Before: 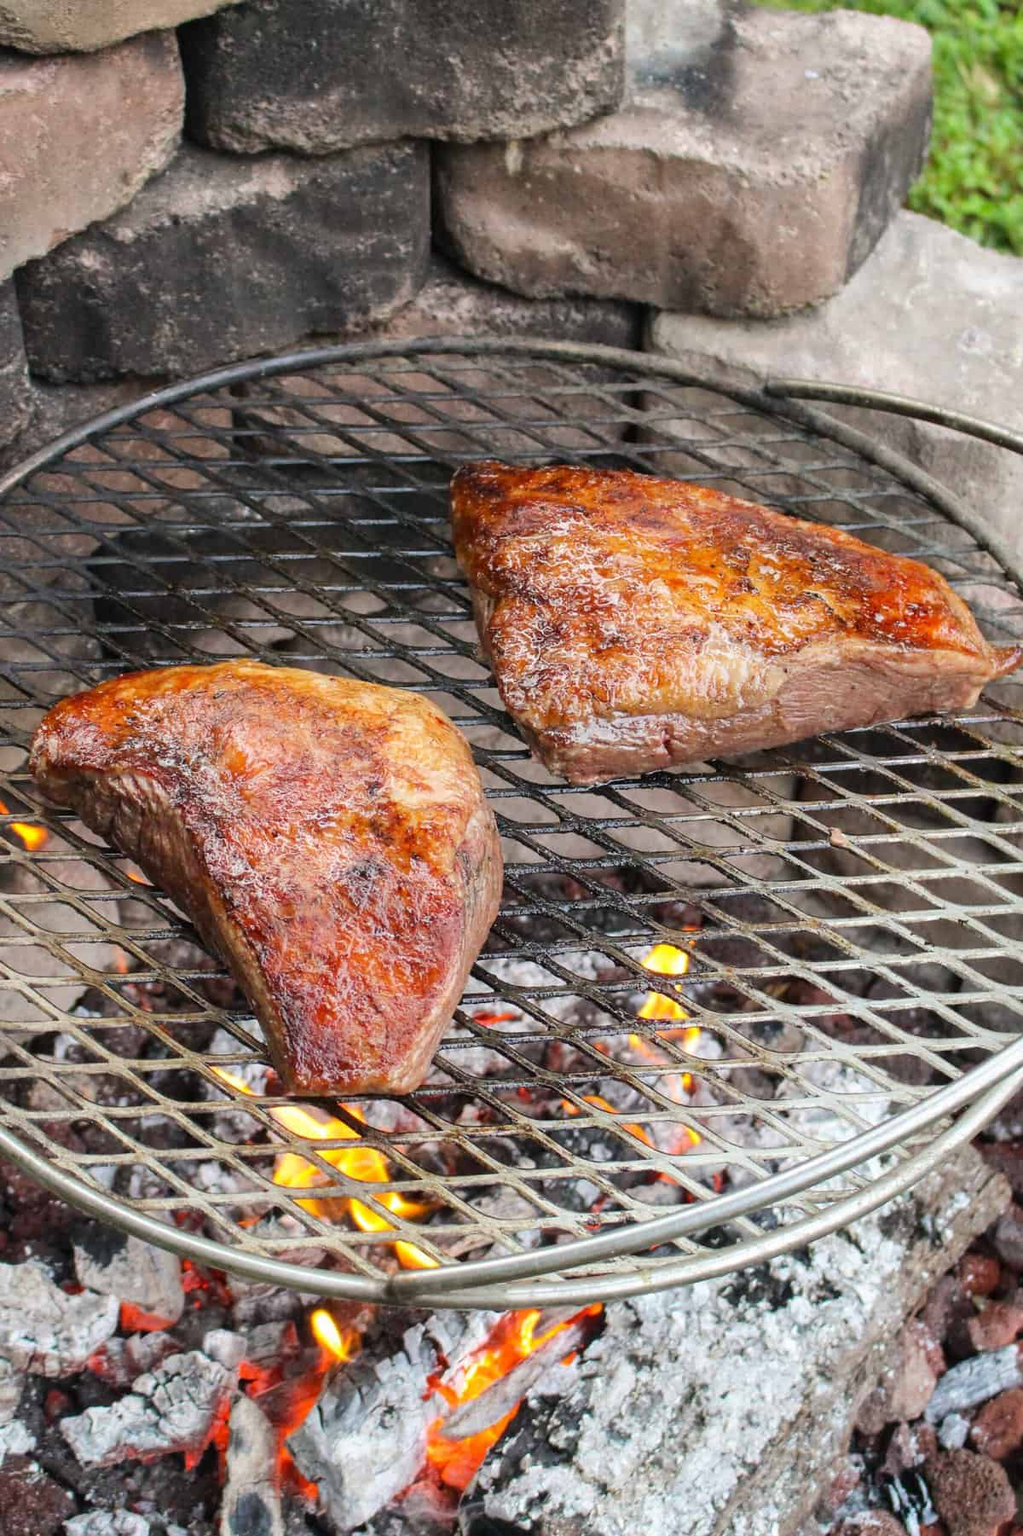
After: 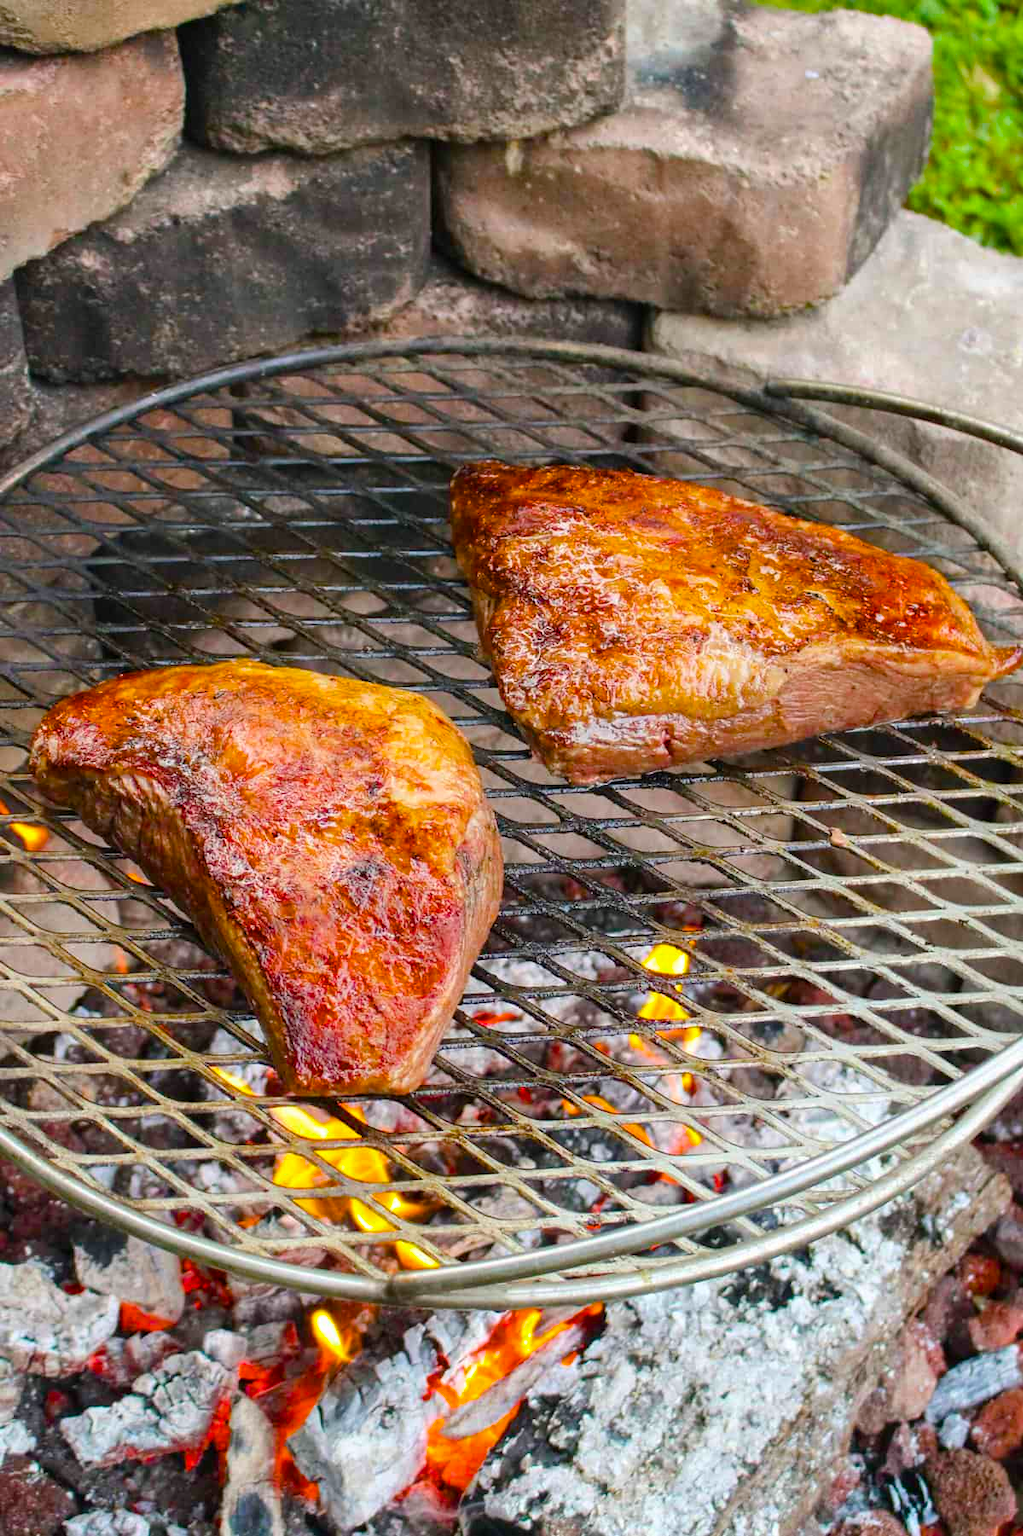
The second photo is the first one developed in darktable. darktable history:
color correction: highlights a* -0.283, highlights b* -0.081
color balance rgb: shadows lift › chroma 0.956%, shadows lift › hue 113.96°, linear chroma grading › global chroma 15.406%, perceptual saturation grading › global saturation 35.877%, perceptual saturation grading › shadows 34.845%
